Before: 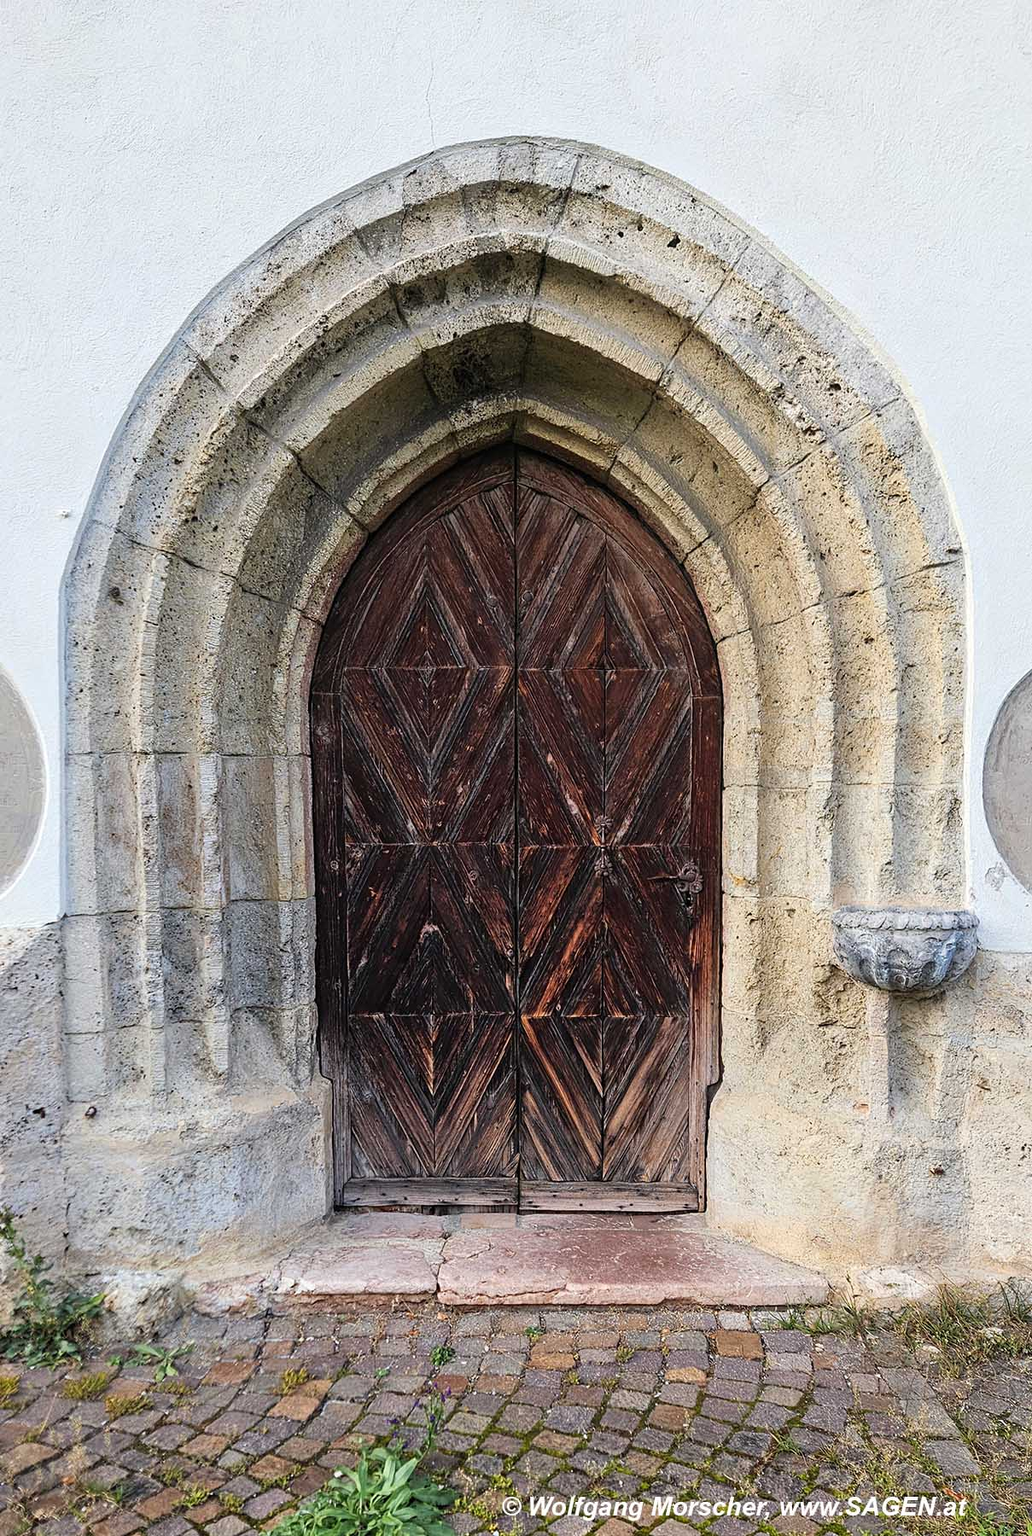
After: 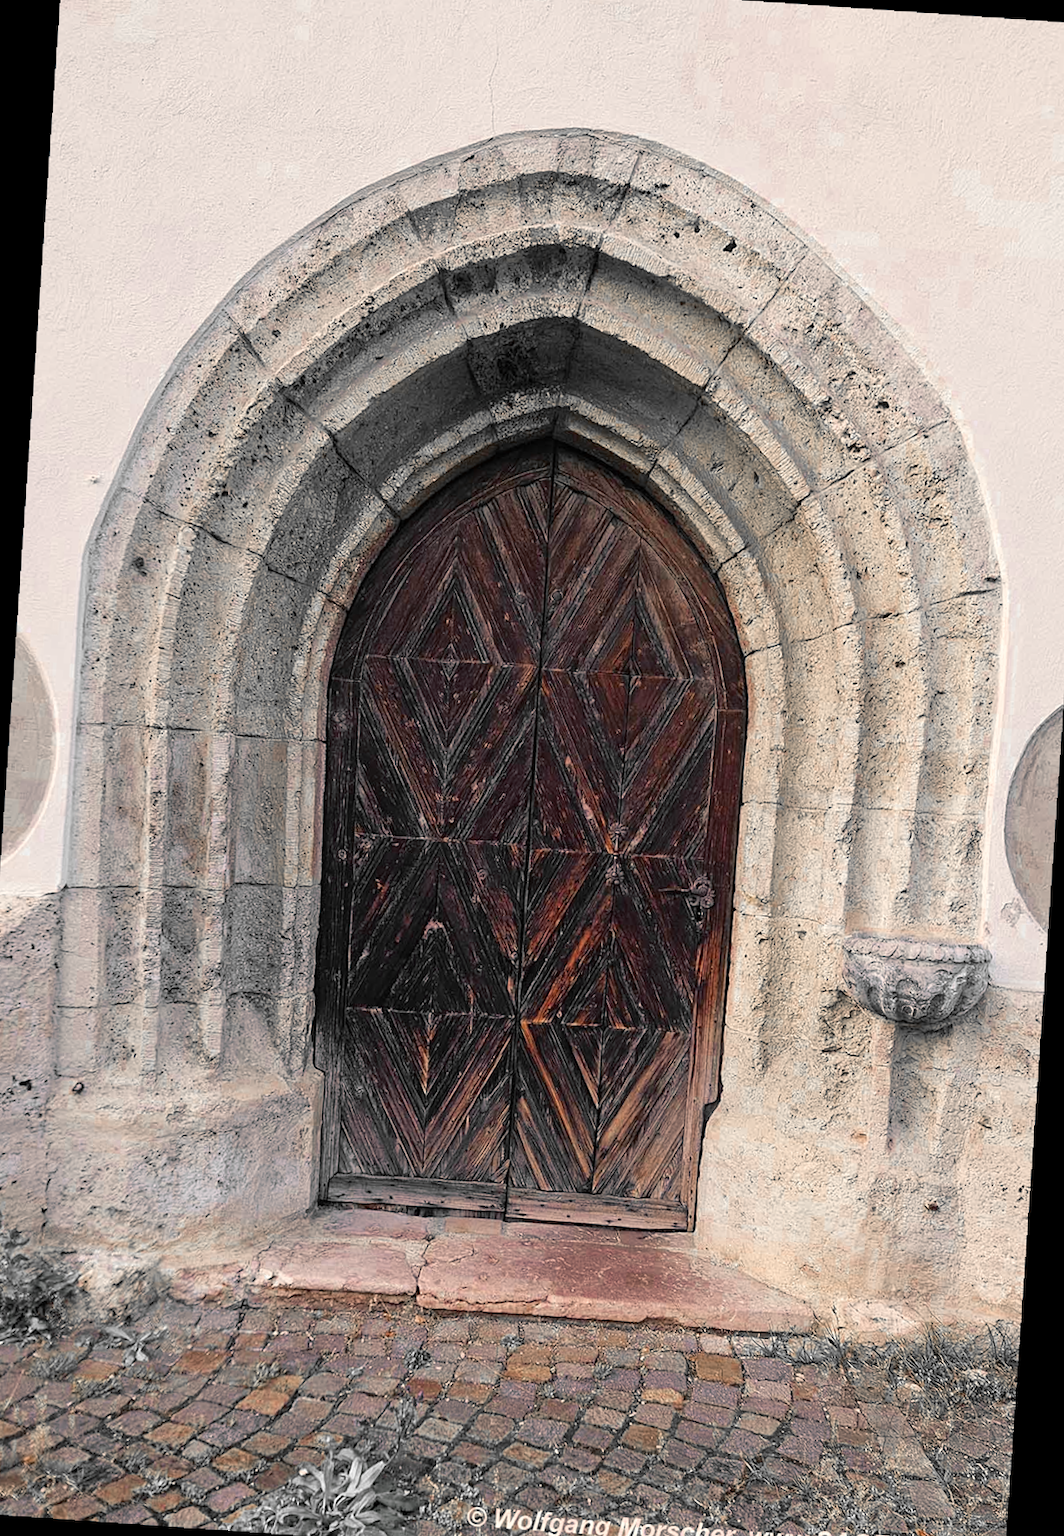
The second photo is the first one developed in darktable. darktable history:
color balance rgb: shadows lift › chroma 5.41%, shadows lift › hue 240°, highlights gain › chroma 3.74%, highlights gain › hue 60°, saturation formula JzAzBz (2021)
rotate and perspective: rotation 2.27°, automatic cropping off
crop and rotate: angle -1.69°
color zones: curves: ch0 [(0, 0.497) (0.096, 0.361) (0.221, 0.538) (0.429, 0.5) (0.571, 0.5) (0.714, 0.5) (0.857, 0.5) (1, 0.497)]; ch1 [(0, 0.5) (0.143, 0.5) (0.257, -0.002) (0.429, 0.04) (0.571, -0.001) (0.714, -0.015) (0.857, 0.024) (1, 0.5)]
